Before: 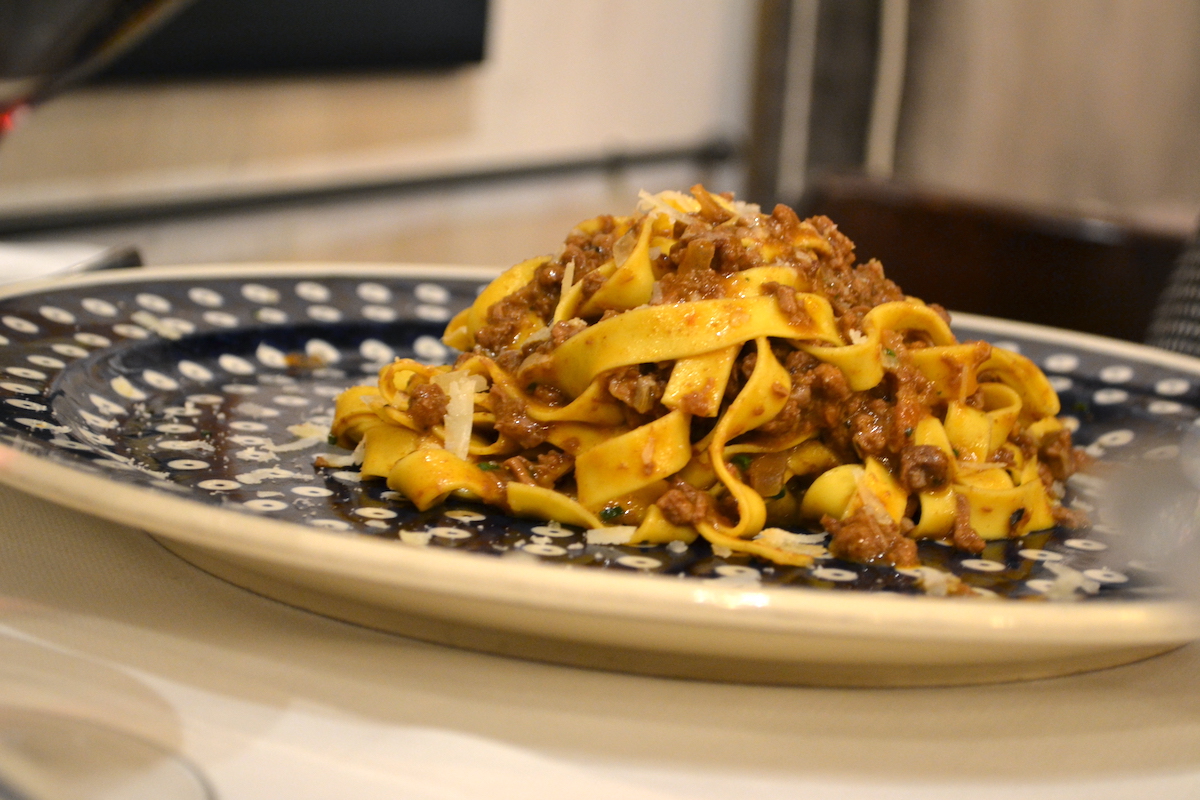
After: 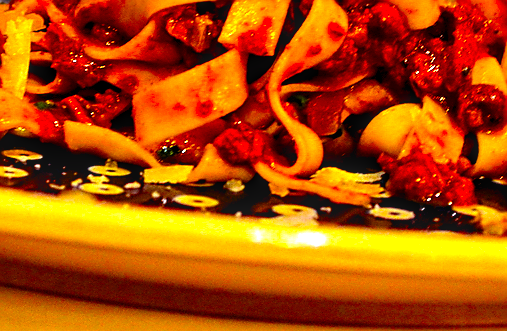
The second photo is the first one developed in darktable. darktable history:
contrast equalizer: octaves 7, y [[0.6 ×6], [0.55 ×6], [0 ×6], [0 ×6], [0 ×6]]
local contrast: on, module defaults
crop: left 36.965%, top 45.139%, right 20.733%, bottom 13.405%
color balance rgb: shadows lift › chroma 9.835%, shadows lift › hue 47.36°, linear chroma grading › global chroma 14.849%, perceptual saturation grading › global saturation 25.309%, perceptual brilliance grading › global brilliance 14.339%, perceptual brilliance grading › shadows -34.806%, saturation formula JzAzBz (2021)
sharpen: radius 1.429, amount 1.247, threshold 0.624
color correction: highlights a* 1.6, highlights b* -1.64, saturation 2.42
